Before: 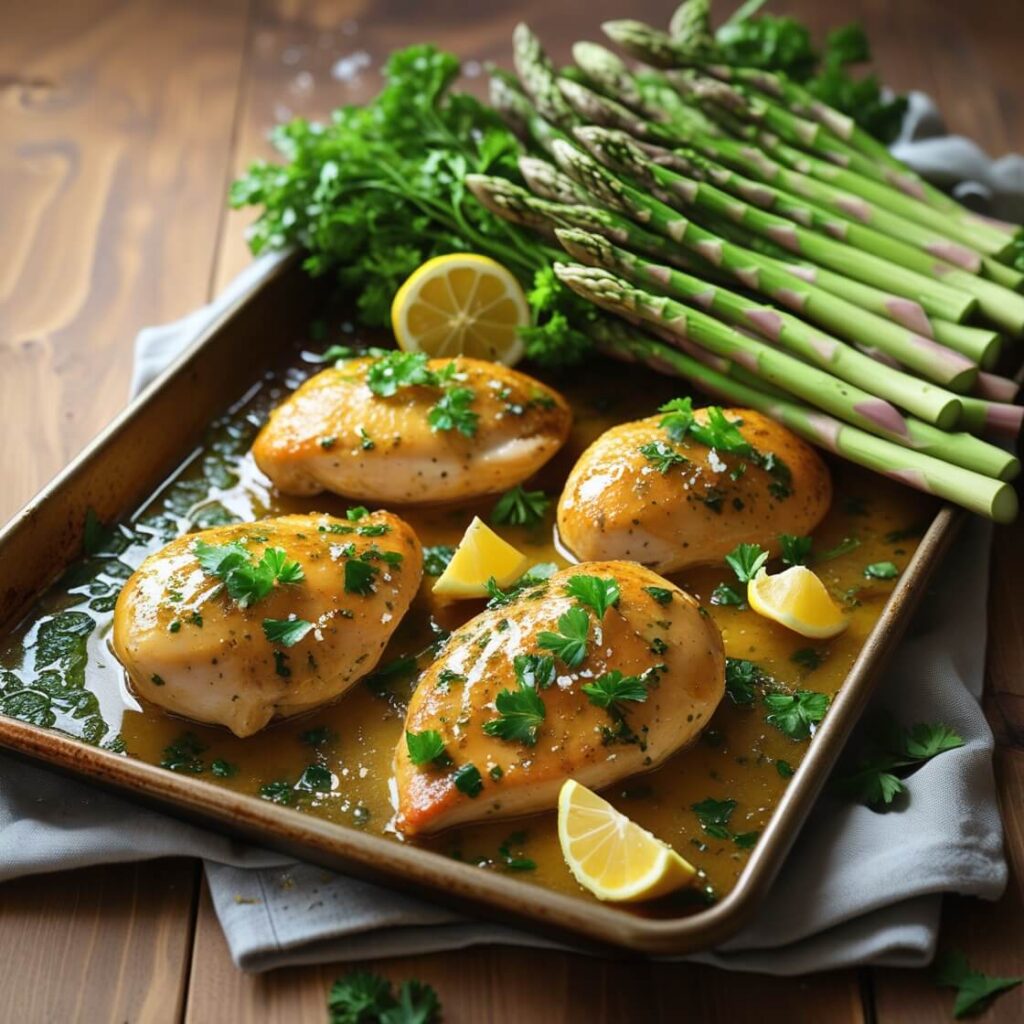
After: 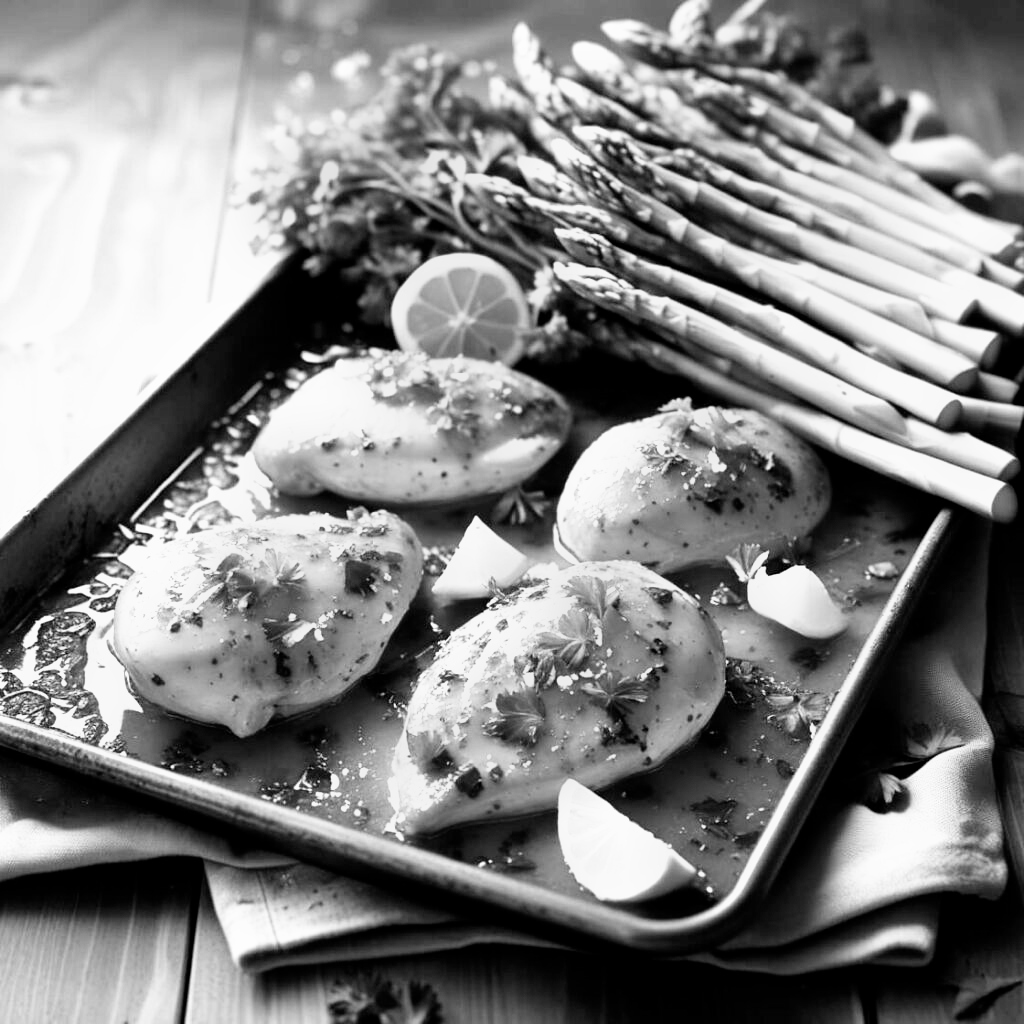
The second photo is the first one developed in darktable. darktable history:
filmic rgb: middle gray luminance 8.8%, black relative exposure -6.3 EV, white relative exposure 2.7 EV, threshold 6 EV, target black luminance 0%, hardness 4.74, latitude 73.47%, contrast 1.332, shadows ↔ highlights balance 10.13%, add noise in highlights 0, preserve chrominance no, color science v3 (2019), use custom middle-gray values true, iterations of high-quality reconstruction 0, contrast in highlights soft, enable highlight reconstruction true
monochrome: a 16.06, b 15.48, size 1
